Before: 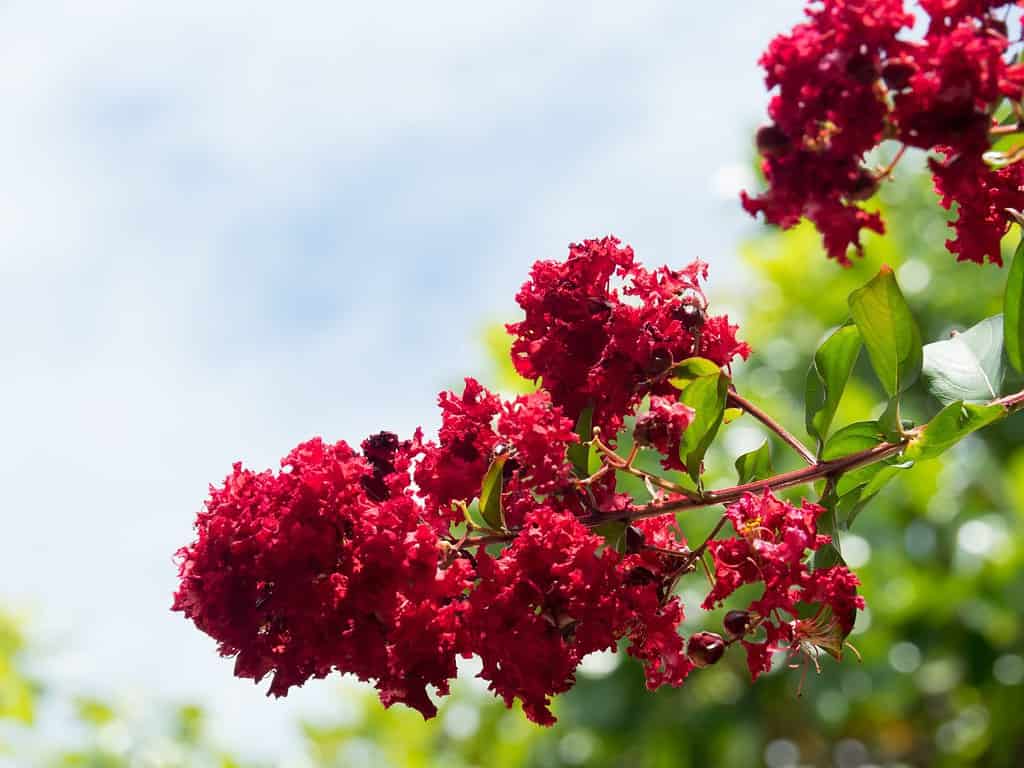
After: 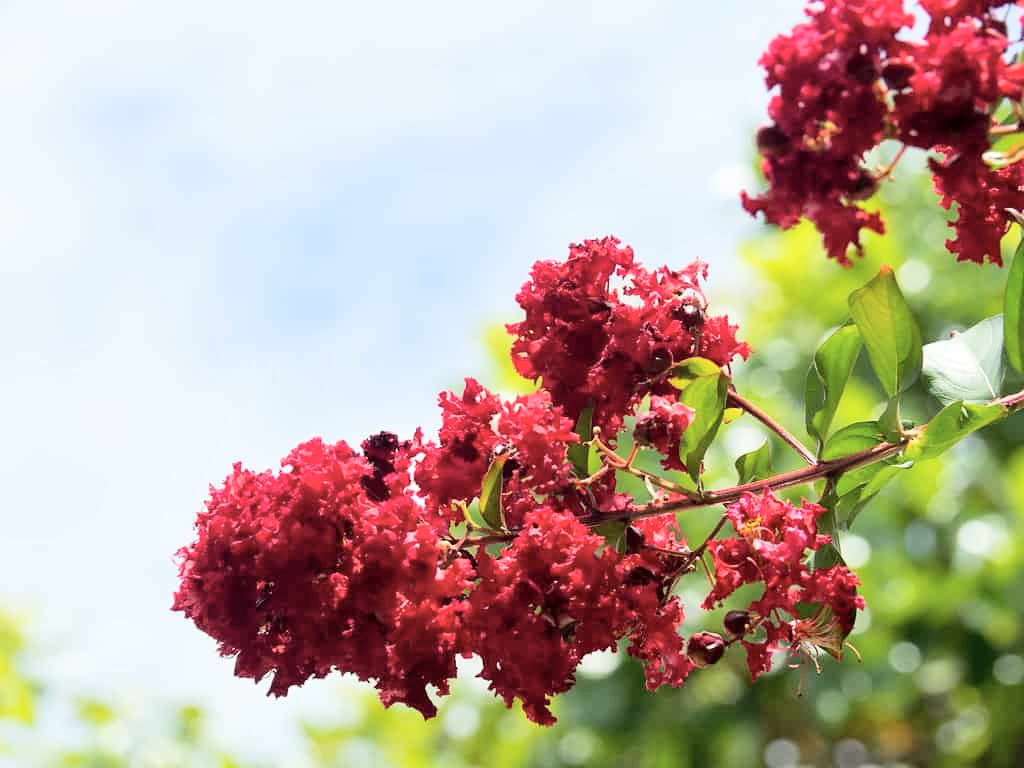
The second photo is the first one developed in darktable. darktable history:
local contrast: mode bilateral grid, contrast 20, coarseness 49, detail 119%, midtone range 0.2
tone curve: curves: ch0 [(0, 0) (0.003, 0.004) (0.011, 0.015) (0.025, 0.033) (0.044, 0.058) (0.069, 0.091) (0.1, 0.131) (0.136, 0.179) (0.177, 0.233) (0.224, 0.296) (0.277, 0.364) (0.335, 0.434) (0.399, 0.511) (0.468, 0.584) (0.543, 0.656) (0.623, 0.729) (0.709, 0.799) (0.801, 0.874) (0.898, 0.936) (1, 1)], color space Lab, independent channels, preserve colors none
